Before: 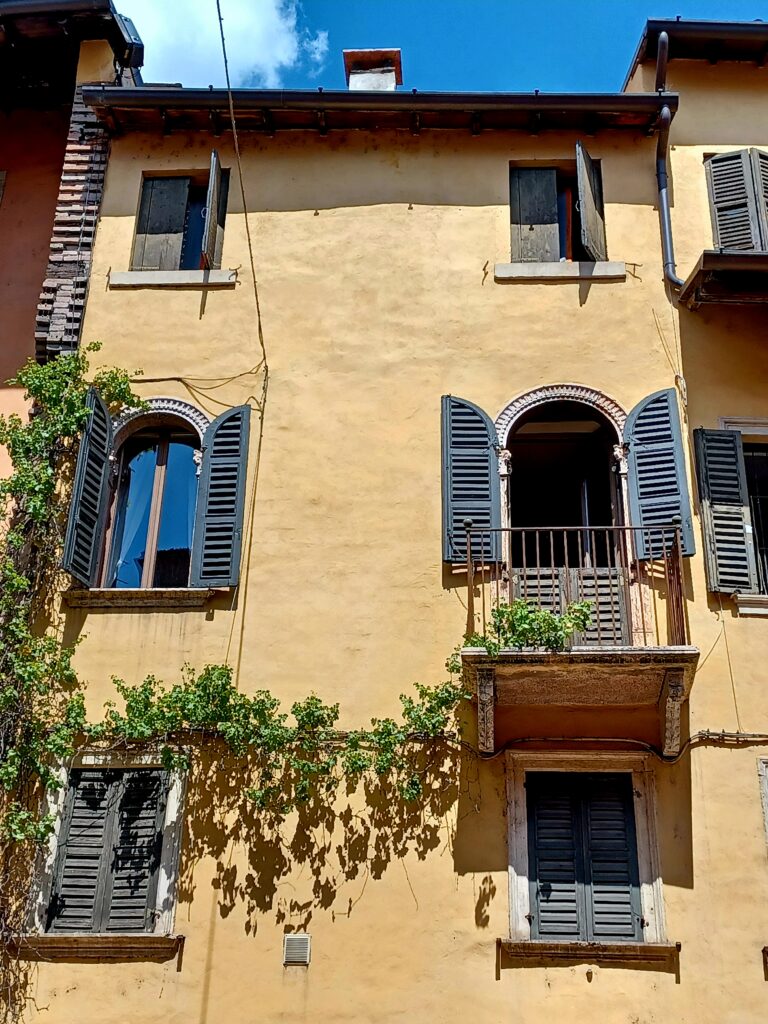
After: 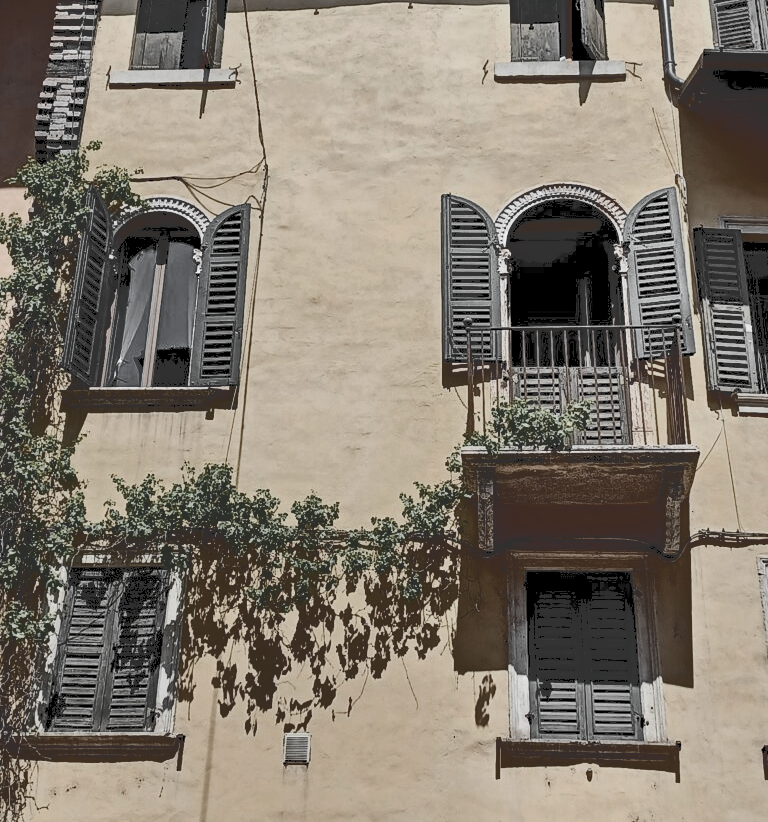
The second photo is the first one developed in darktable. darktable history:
exposure: exposure -0.561 EV, compensate highlight preservation false
tone curve: curves: ch0 [(0, 0) (0.003, 0.195) (0.011, 0.196) (0.025, 0.196) (0.044, 0.196) (0.069, 0.196) (0.1, 0.196) (0.136, 0.197) (0.177, 0.207) (0.224, 0.224) (0.277, 0.268) (0.335, 0.336) (0.399, 0.424) (0.468, 0.533) (0.543, 0.632) (0.623, 0.715) (0.709, 0.789) (0.801, 0.85) (0.898, 0.906) (1, 1)], color space Lab, independent channels, preserve colors none
local contrast: highlights 107%, shadows 98%, detail 119%, midtone range 0.2
haze removal: compatibility mode true, adaptive false
color zones: curves: ch0 [(0, 0.613) (0.01, 0.613) (0.245, 0.448) (0.498, 0.529) (0.642, 0.665) (0.879, 0.777) (0.99, 0.613)]; ch1 [(0, 0.035) (0.121, 0.189) (0.259, 0.197) (0.415, 0.061) (0.589, 0.022) (0.732, 0.022) (0.857, 0.026) (0.991, 0.053)]
crop and rotate: top 19.725%
